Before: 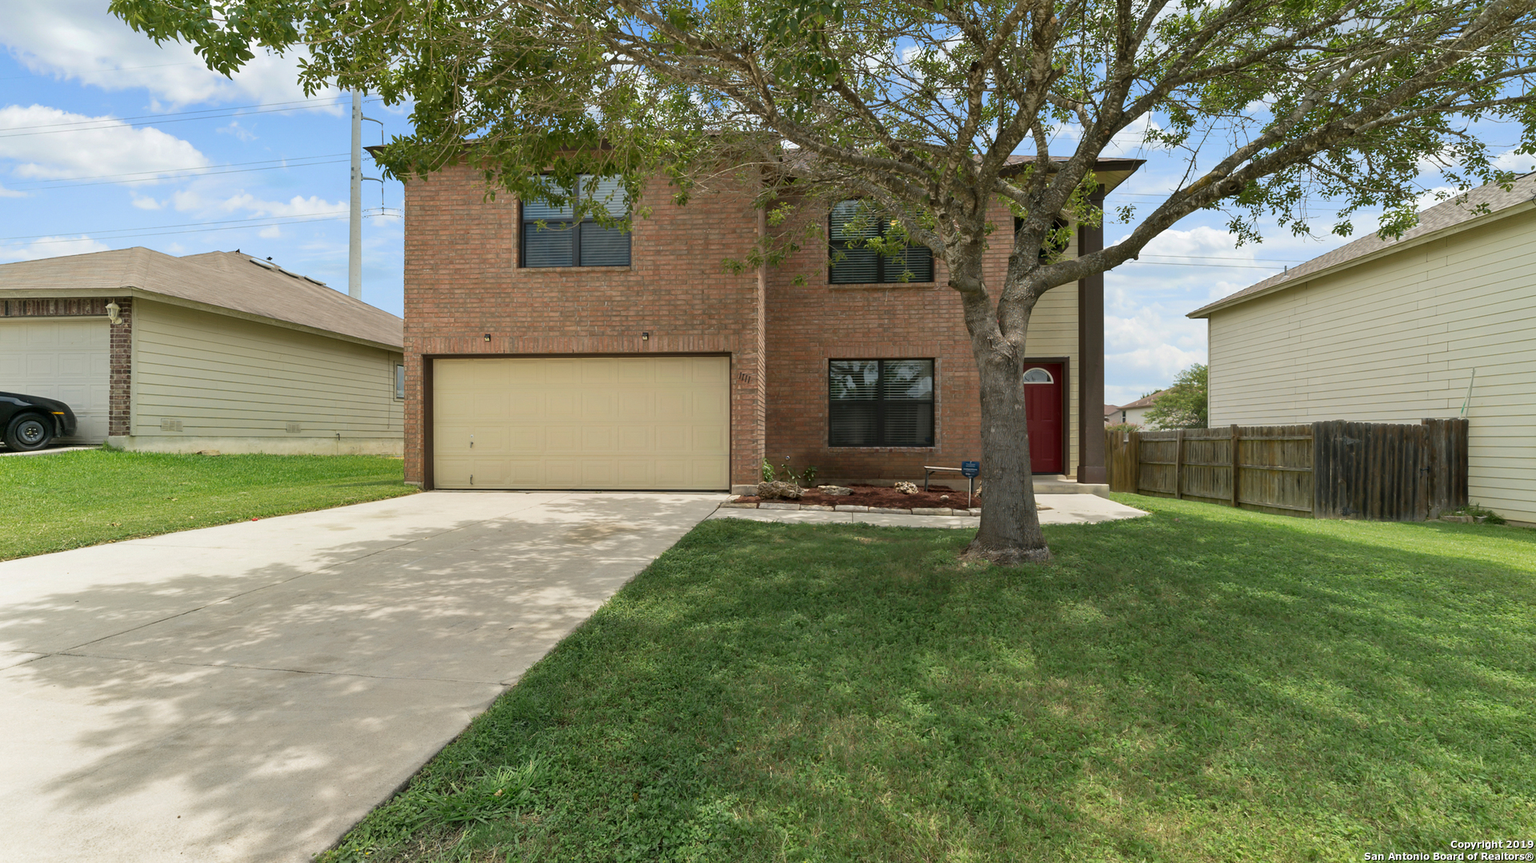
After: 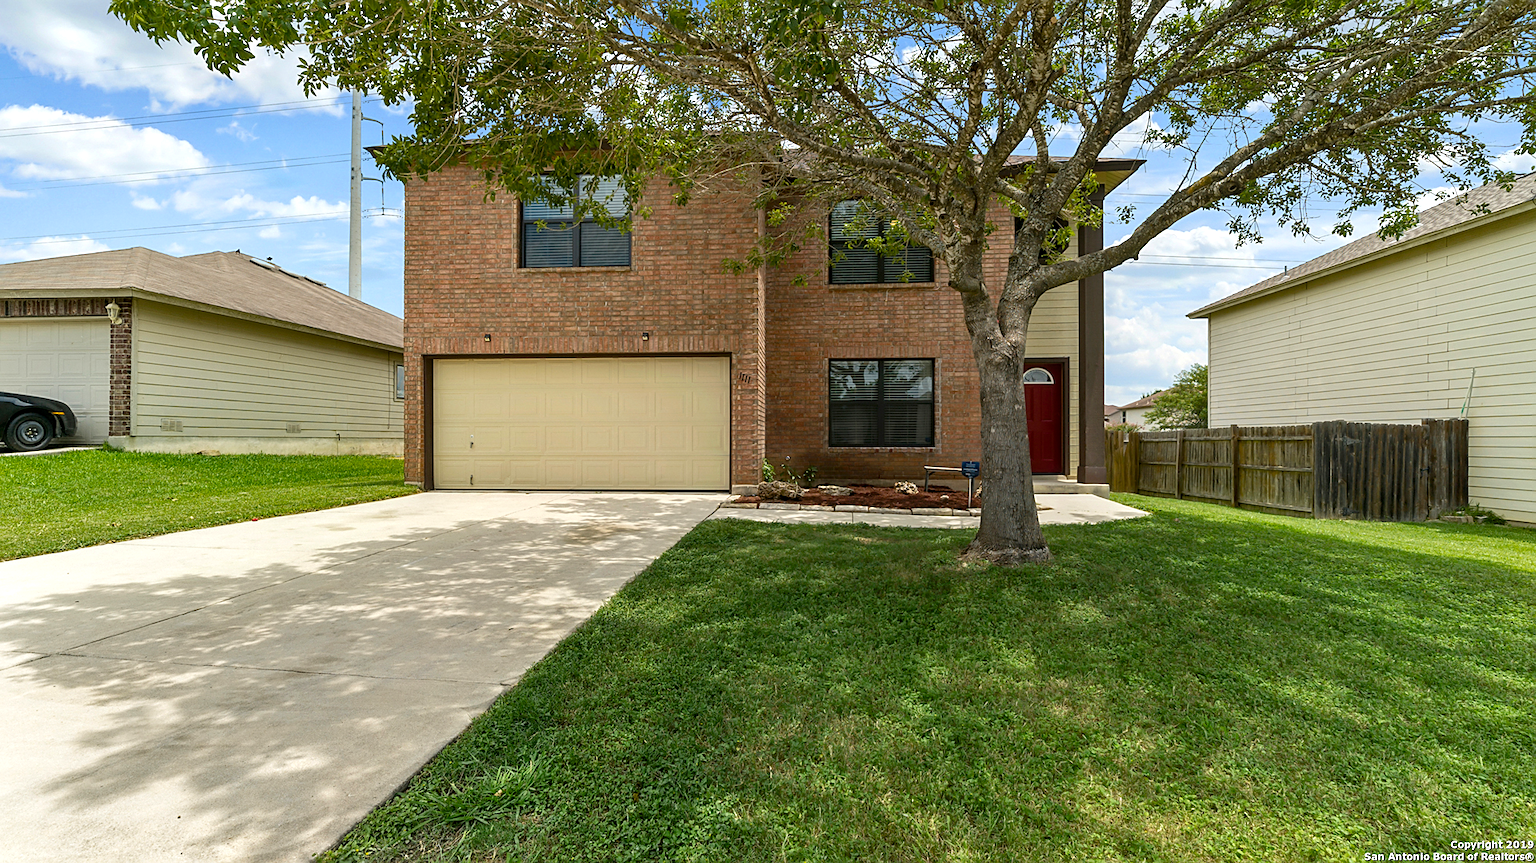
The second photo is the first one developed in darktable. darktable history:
color balance rgb: linear chroma grading › shadows 16%, perceptual saturation grading › global saturation 8%, perceptual saturation grading › shadows 4%, perceptual brilliance grading › global brilliance 2%, perceptual brilliance grading › highlights 8%, perceptual brilliance grading › shadows -4%, global vibrance 16%, saturation formula JzAzBz (2021)
sharpen: on, module defaults
contrast brightness saturation: contrast 0.01, saturation -0.05
local contrast: on, module defaults
